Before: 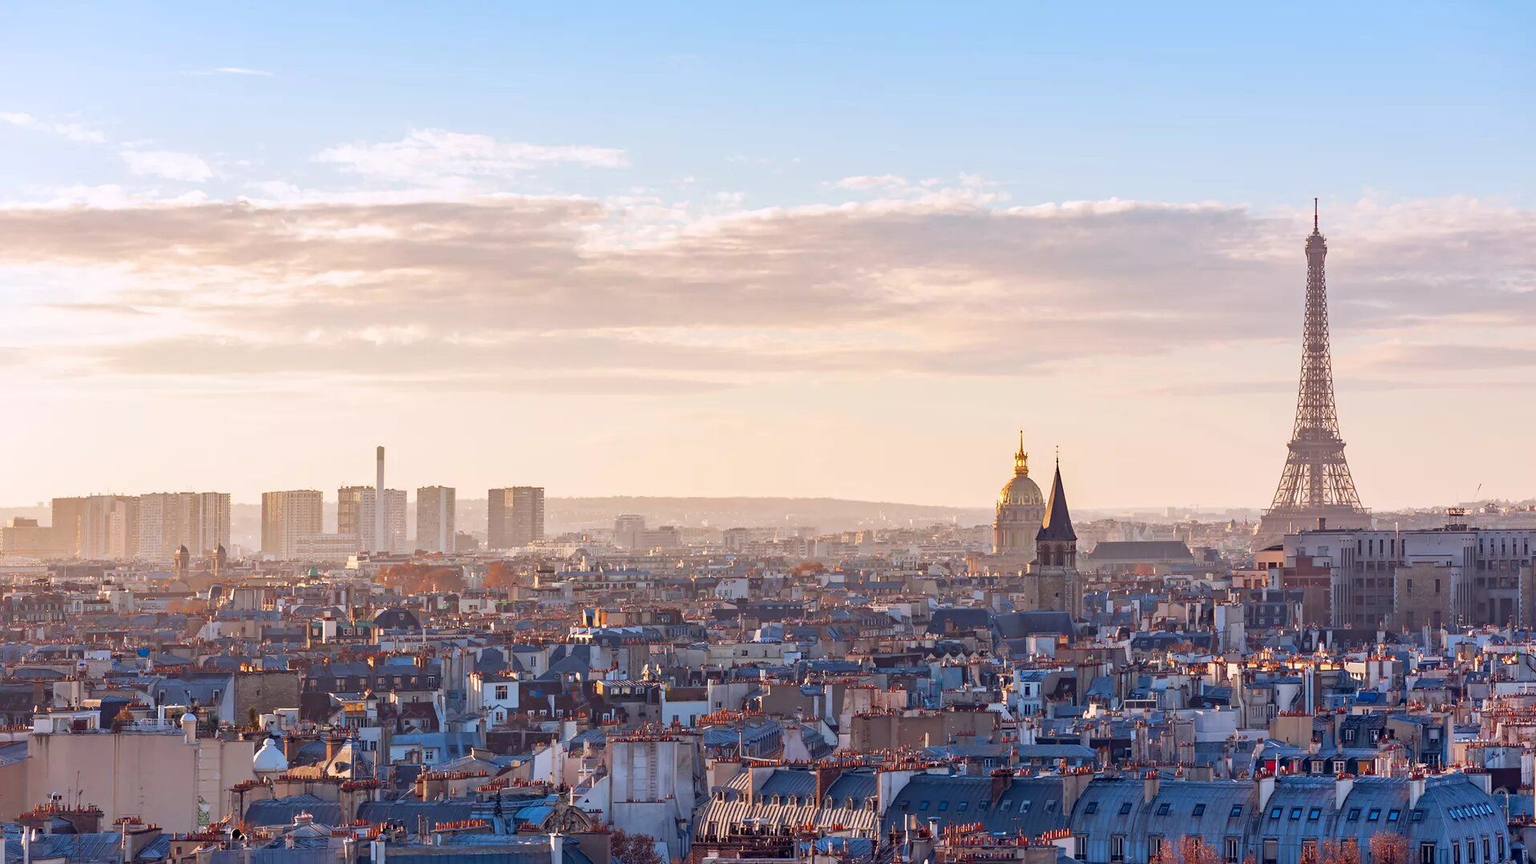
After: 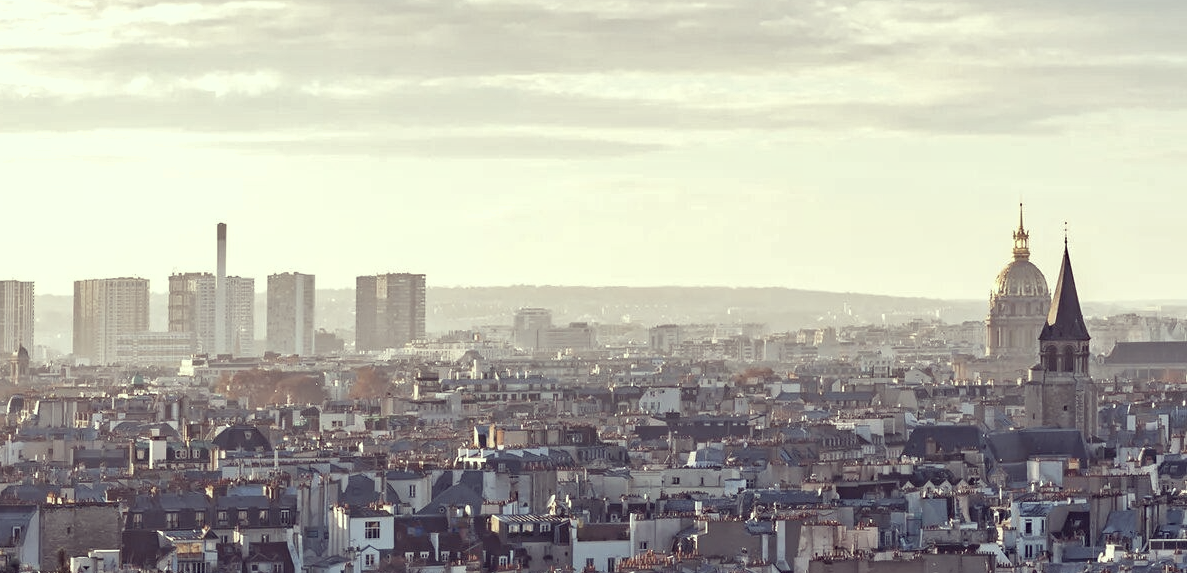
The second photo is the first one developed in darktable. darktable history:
shadows and highlights: radius 45.75, white point adjustment 6.77, compress 79.29%, soften with gaussian
color correction: highlights a* -20.42, highlights b* 20.37, shadows a* 19.37, shadows b* -19.93, saturation 0.4
crop: left 13.211%, top 31.042%, right 24.796%, bottom 15.803%
